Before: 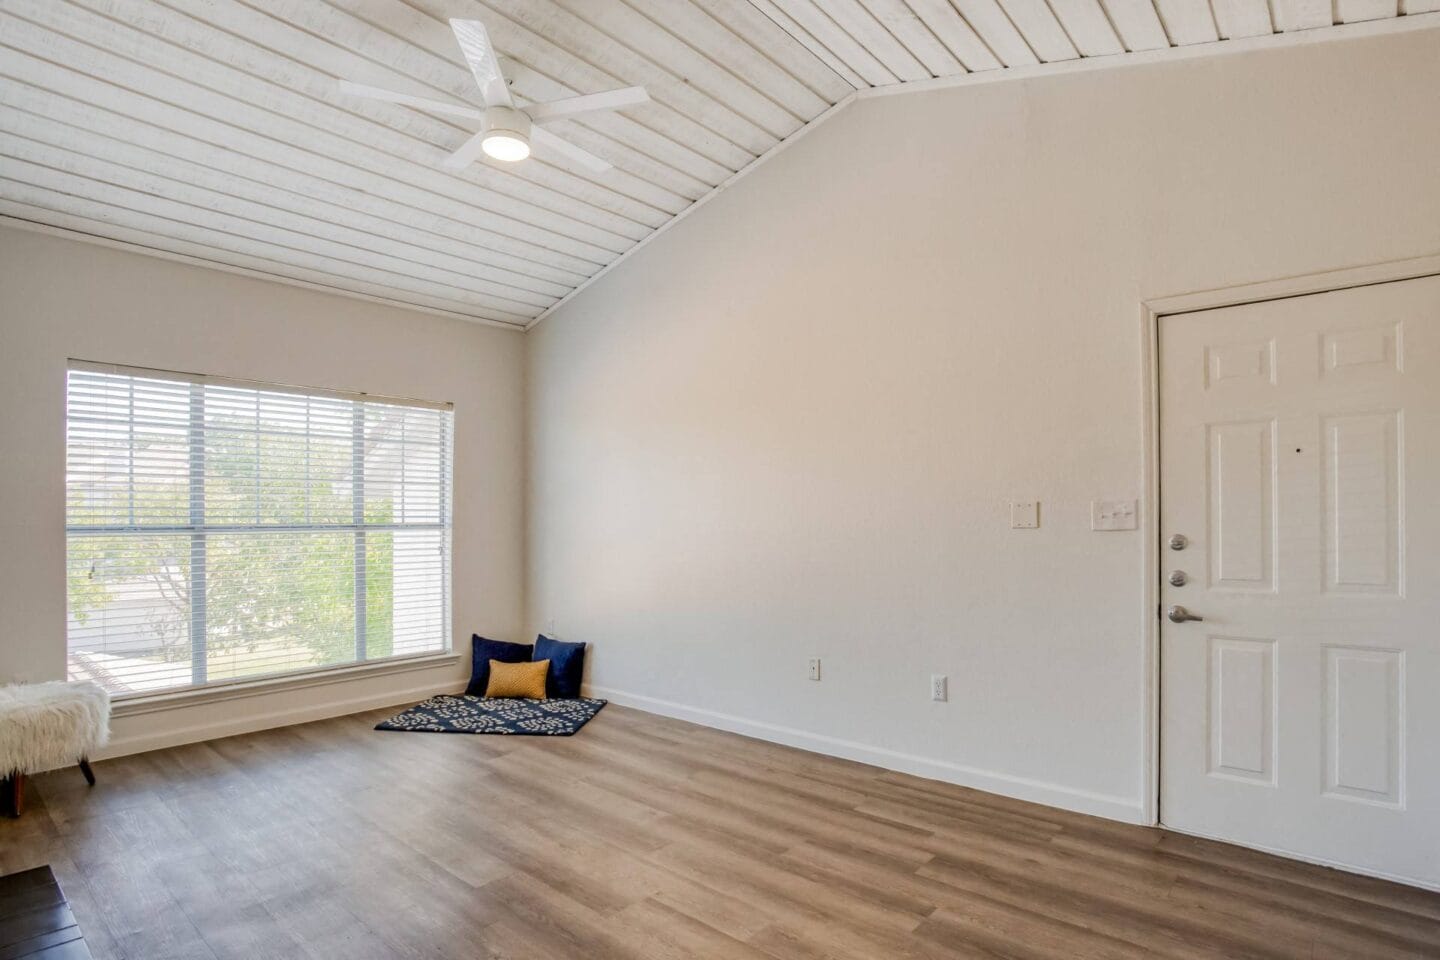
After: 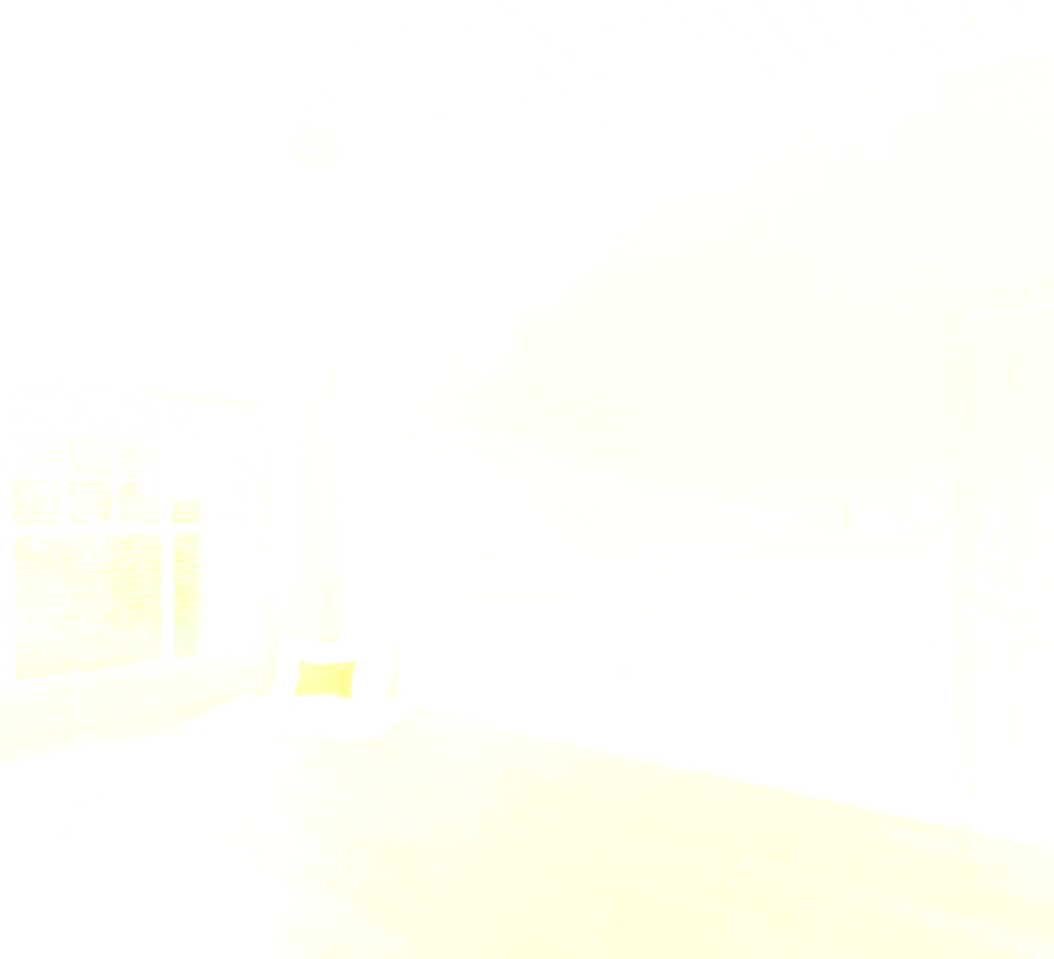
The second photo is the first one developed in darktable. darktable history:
bloom: size 70%, threshold 25%, strength 70%
crop: left 13.443%, right 13.31%
color balance: output saturation 110%
